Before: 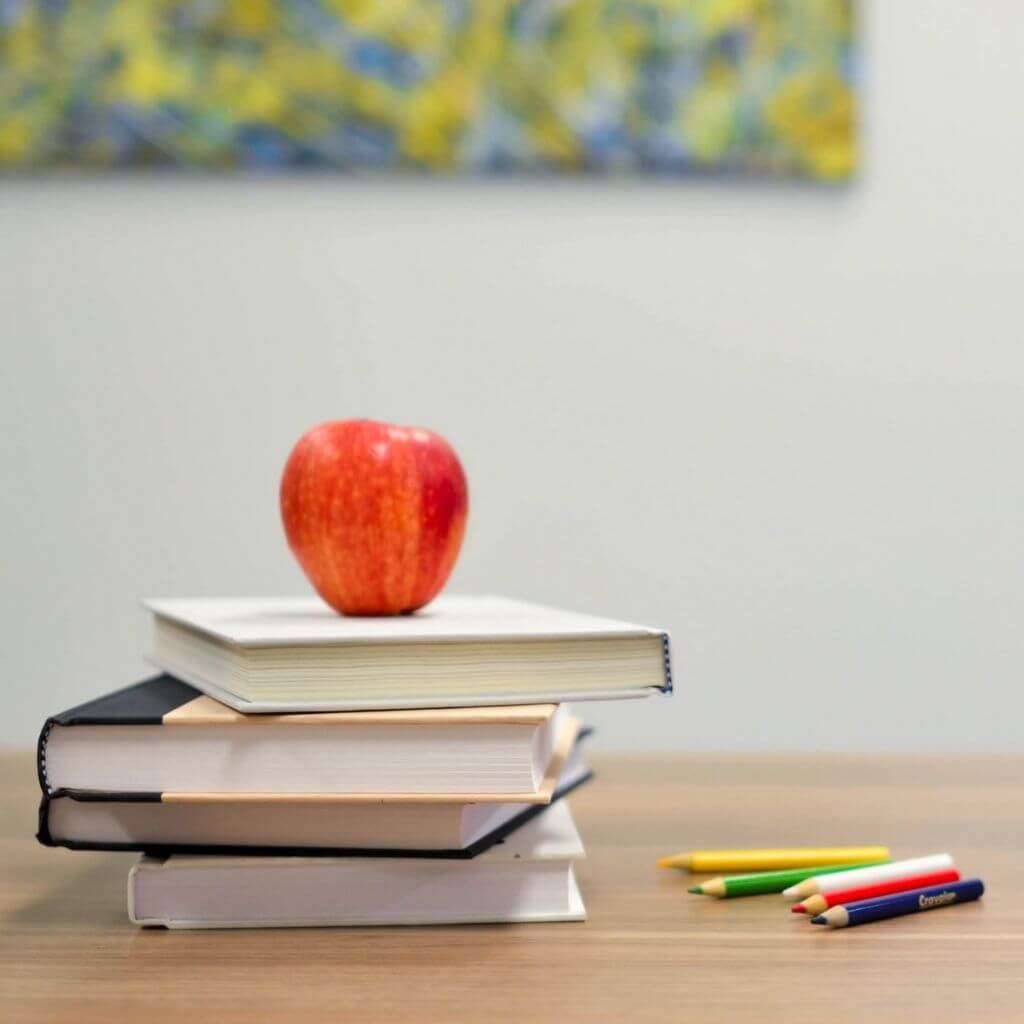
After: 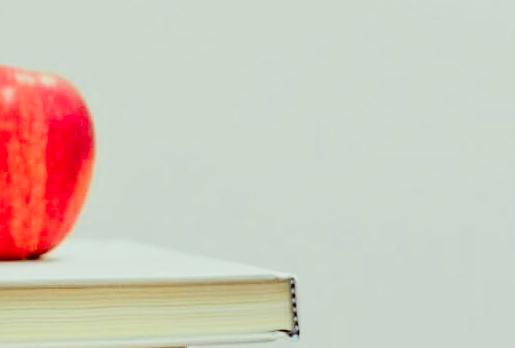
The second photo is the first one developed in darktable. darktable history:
color zones: curves: ch1 [(0.309, 0.524) (0.41, 0.329) (0.508, 0.509)]; ch2 [(0.25, 0.457) (0.75, 0.5)]
exposure: exposure 0.611 EV, compensate exposure bias true, compensate highlight preservation false
crop: left 36.505%, top 34.84%, right 13.181%, bottom 31.116%
color correction: highlights a* -5.54, highlights b* 9.8, shadows a* 9.32, shadows b* 25.04
sharpen: on, module defaults
color calibration: illuminant F (fluorescent), F source F9 (Cool White Deluxe 4150 K) – high CRI, x 0.374, y 0.373, temperature 4159.17 K
filmic rgb: black relative exposure -7.65 EV, white relative exposure 4.56 EV, hardness 3.61, contrast 1.059, iterations of high-quality reconstruction 0
